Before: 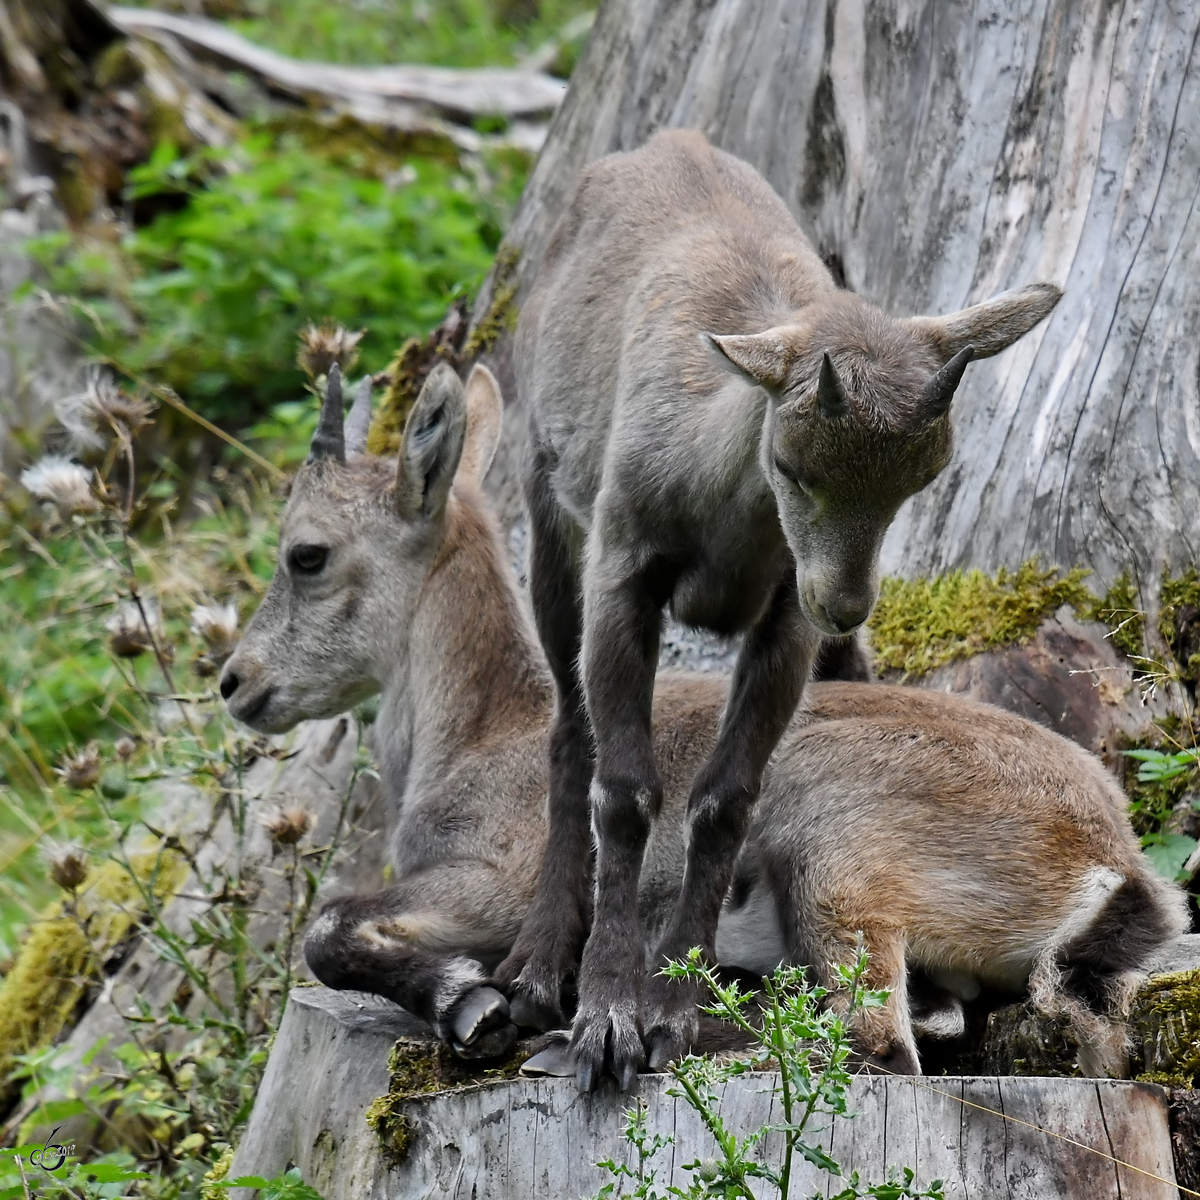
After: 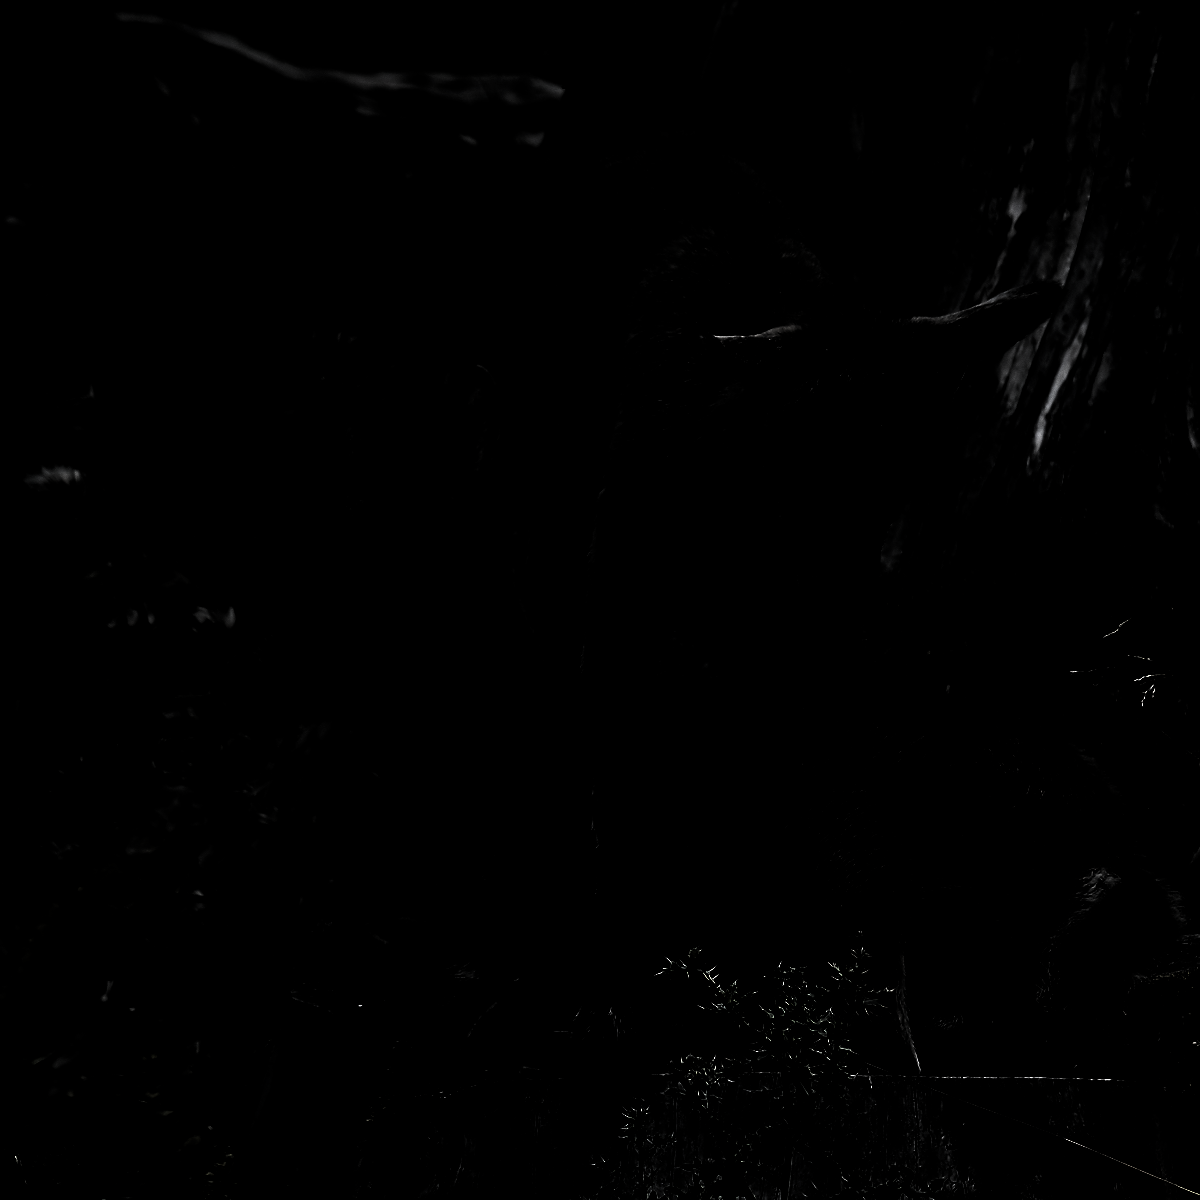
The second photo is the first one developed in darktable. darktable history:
levels: levels [0.721, 0.937, 0.997]
